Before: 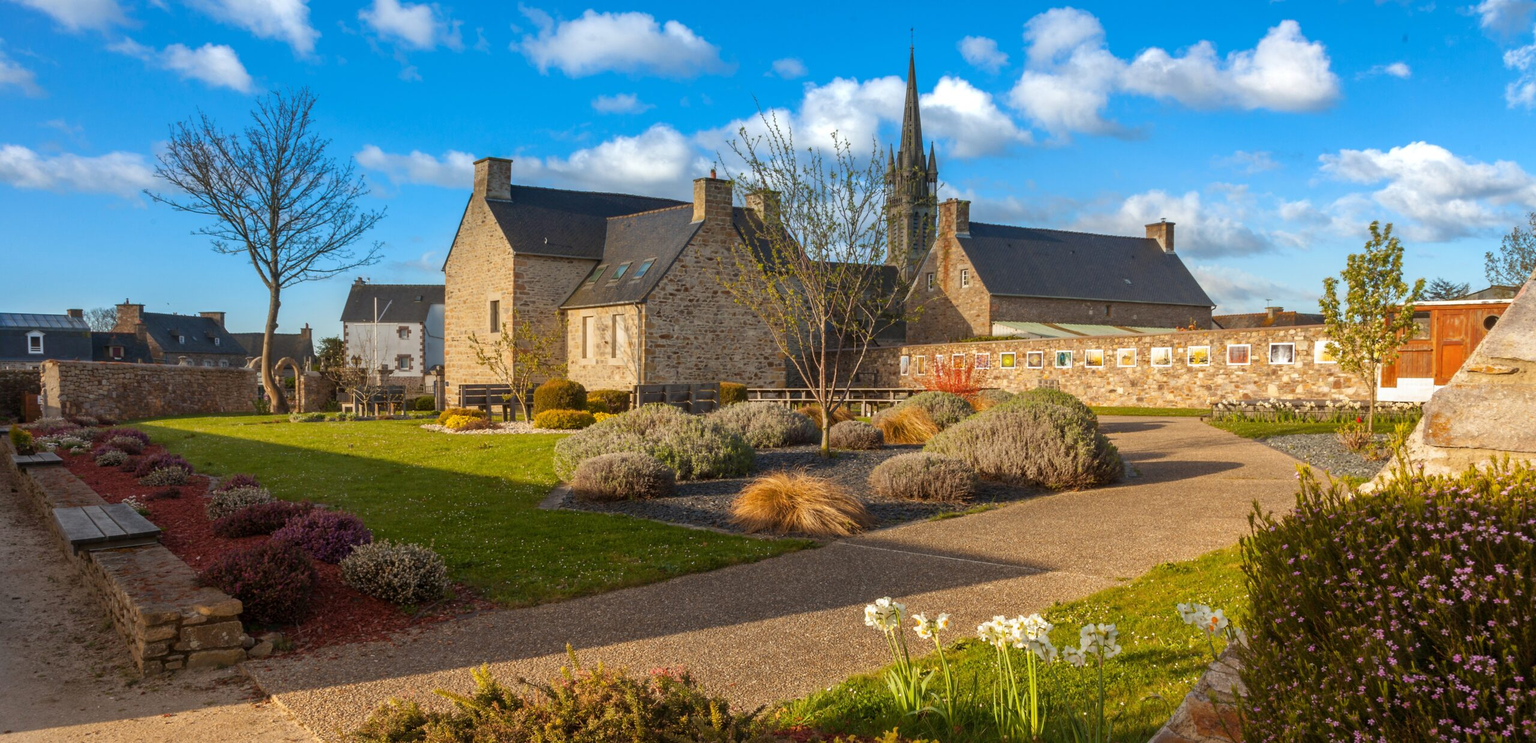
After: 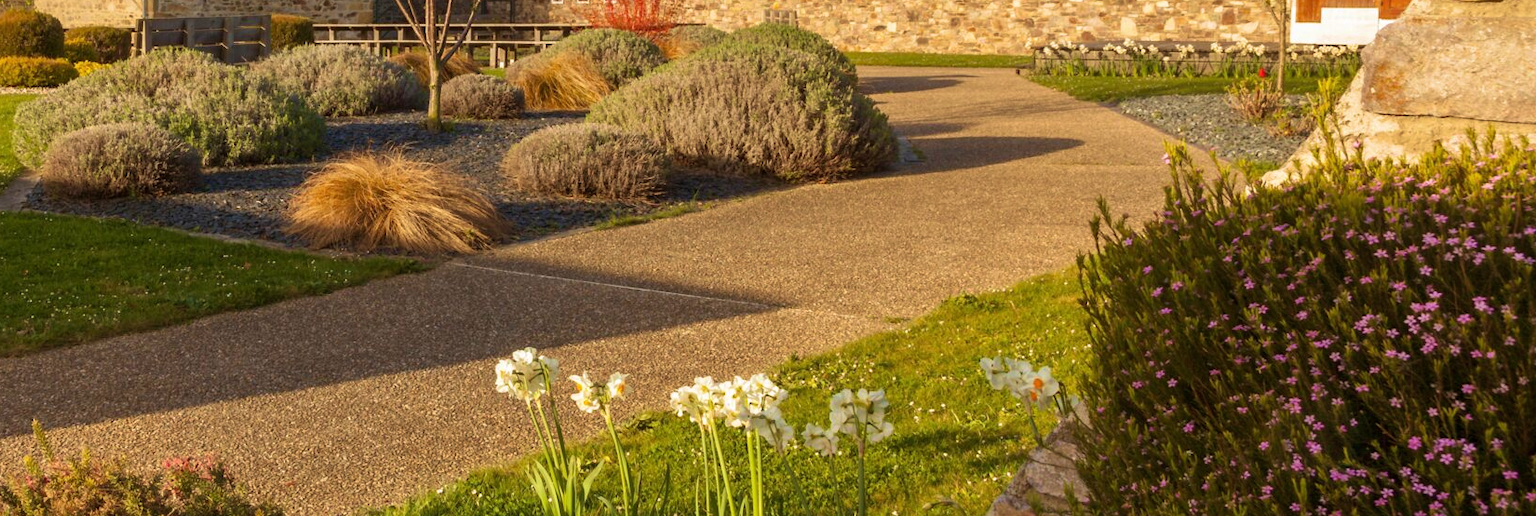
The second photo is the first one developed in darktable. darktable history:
velvia: strength 45%
crop and rotate: left 35.509%, top 50.238%, bottom 4.934%
